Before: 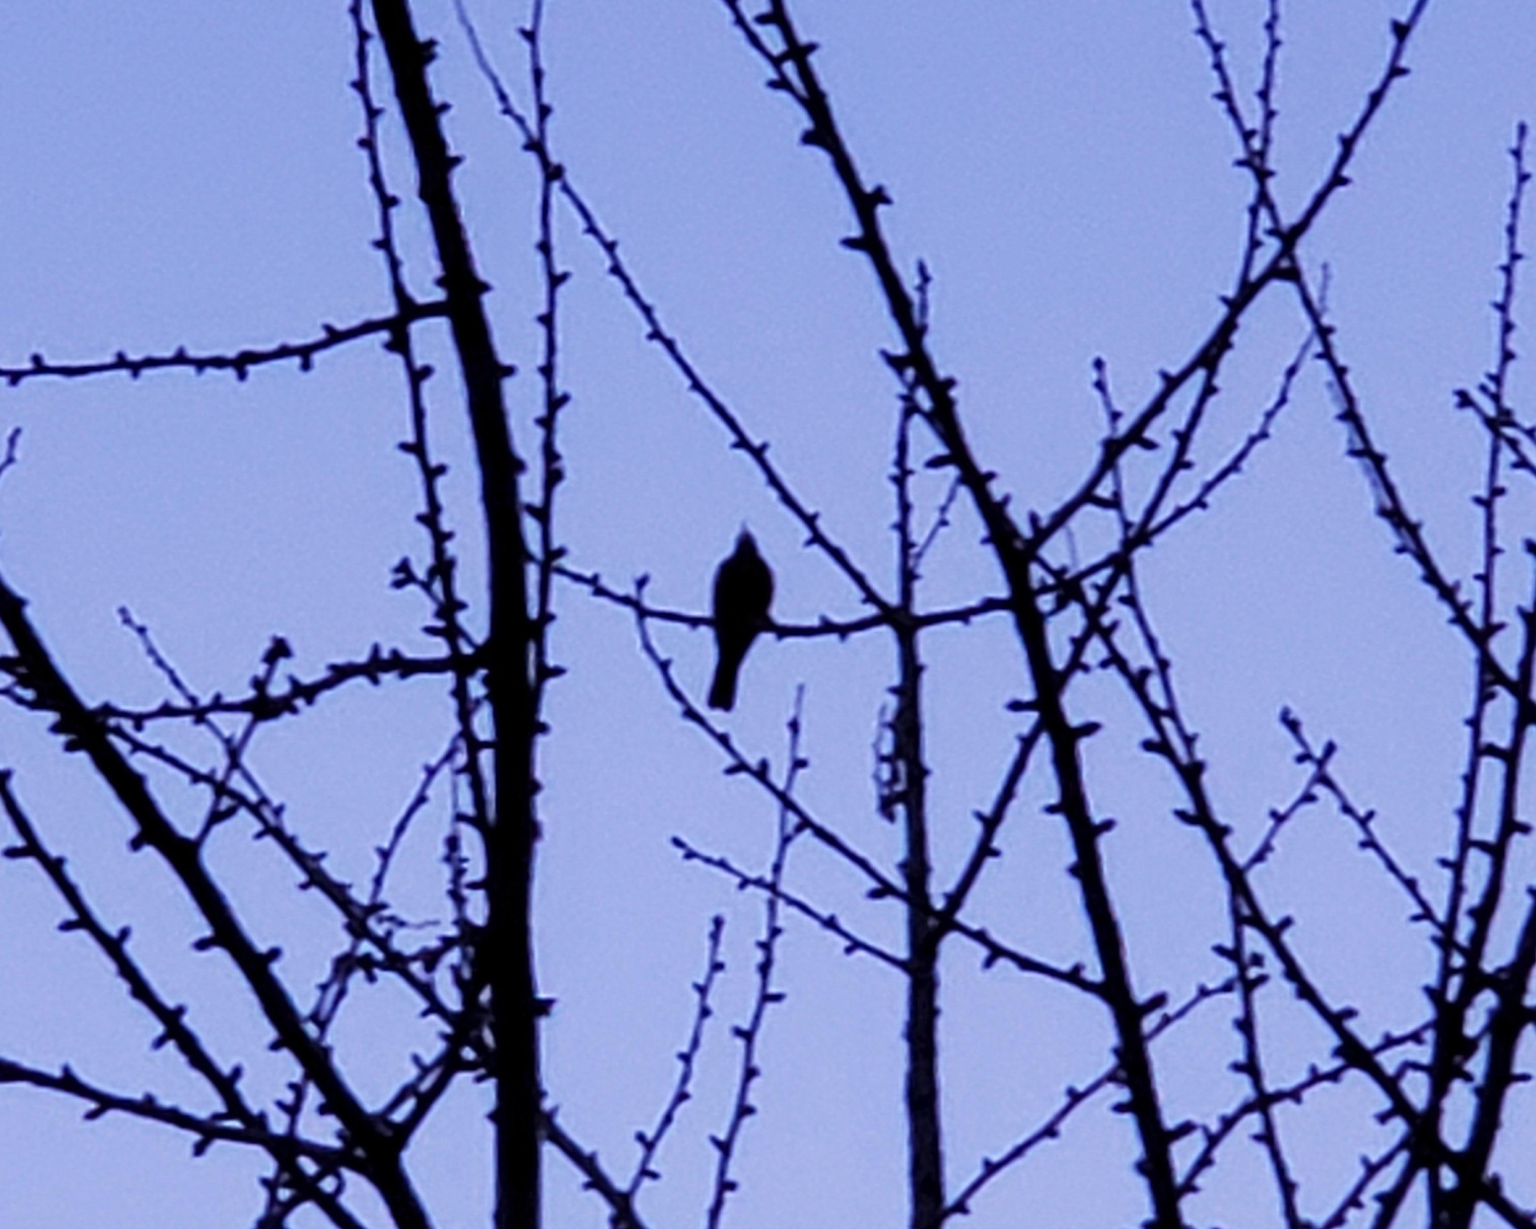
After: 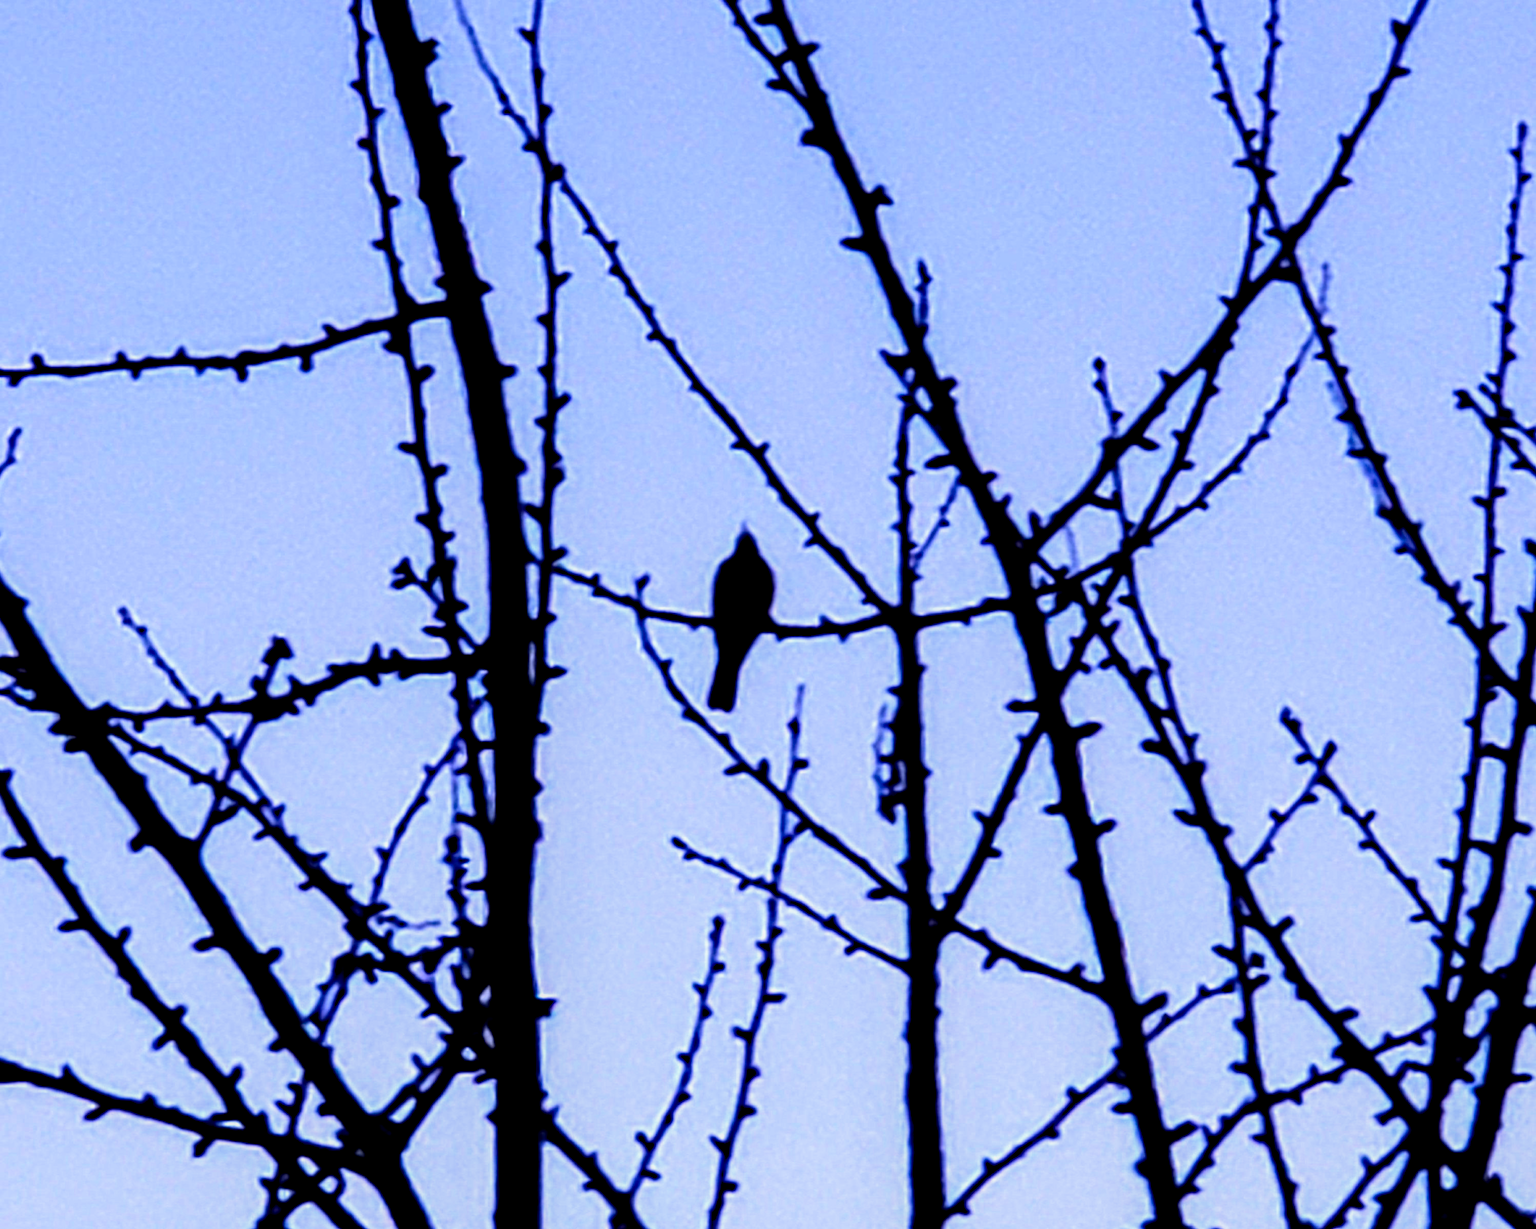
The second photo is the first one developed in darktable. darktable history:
filmic rgb: black relative exposure -8.2 EV, white relative exposure 2.2 EV, threshold 3 EV, hardness 7.11, latitude 85.74%, contrast 1.696, highlights saturation mix -4%, shadows ↔ highlights balance -2.69%, preserve chrominance no, color science v5 (2021), contrast in shadows safe, contrast in highlights safe, enable highlight reconstruction true
exposure: black level correction 0.004, exposure 0.014 EV, compensate highlight preservation false
local contrast: highlights 61%, shadows 106%, detail 107%, midtone range 0.529
